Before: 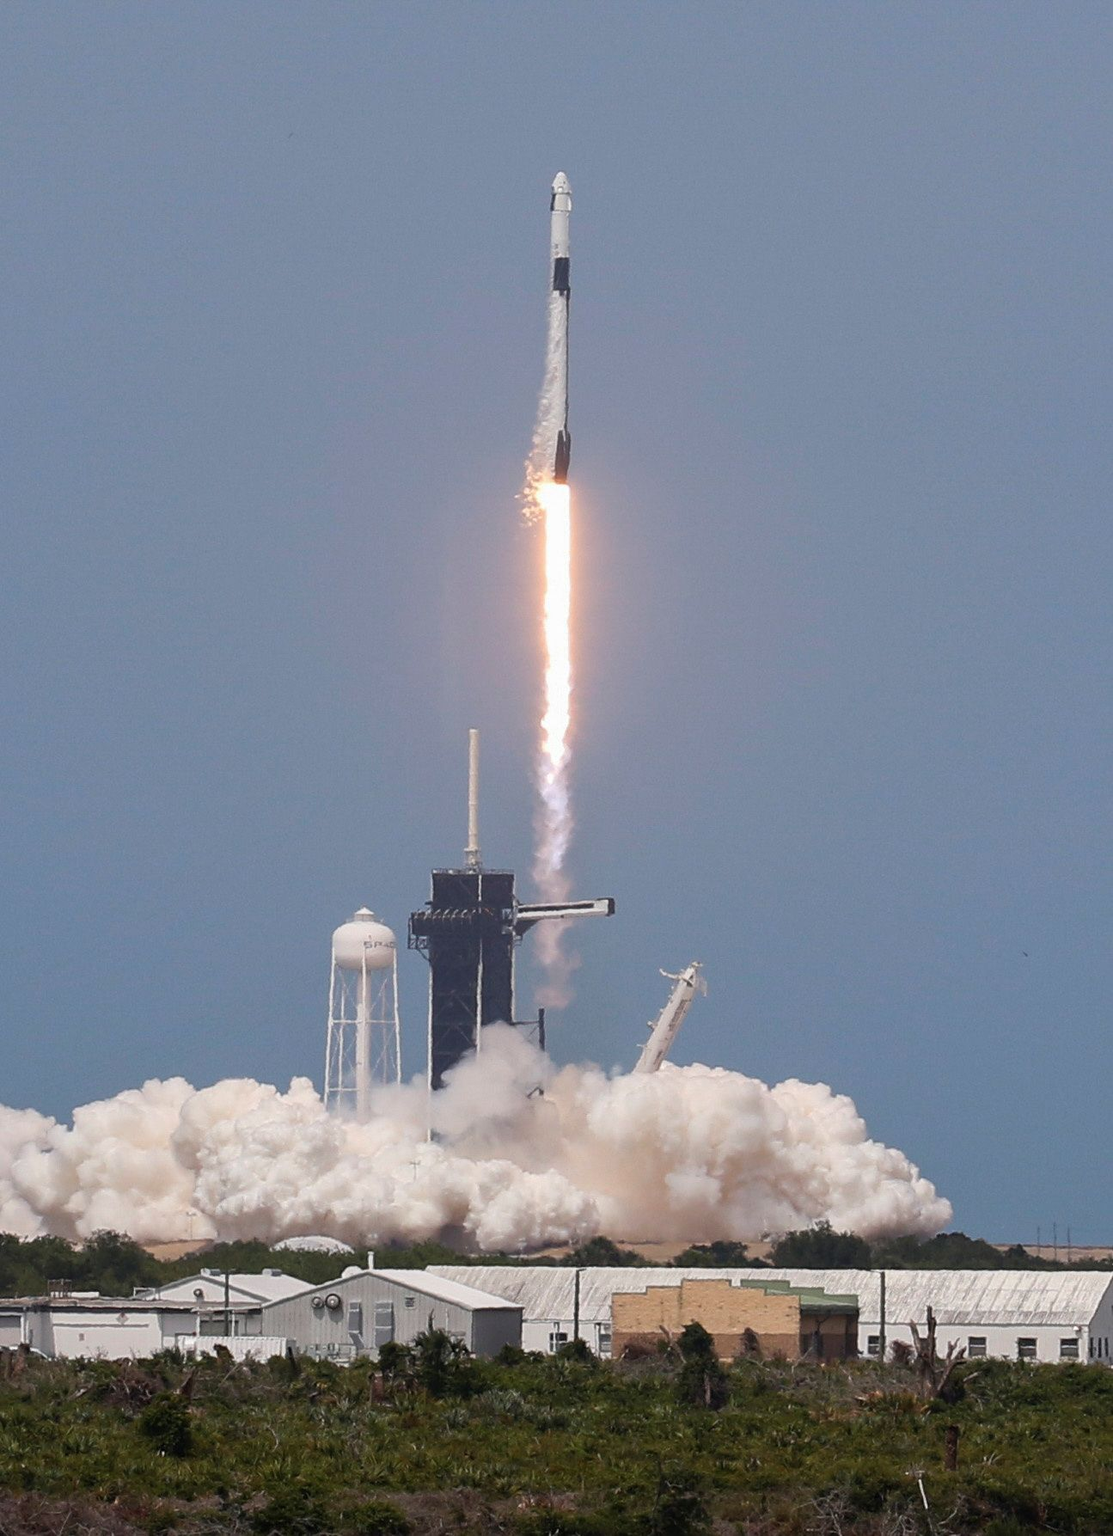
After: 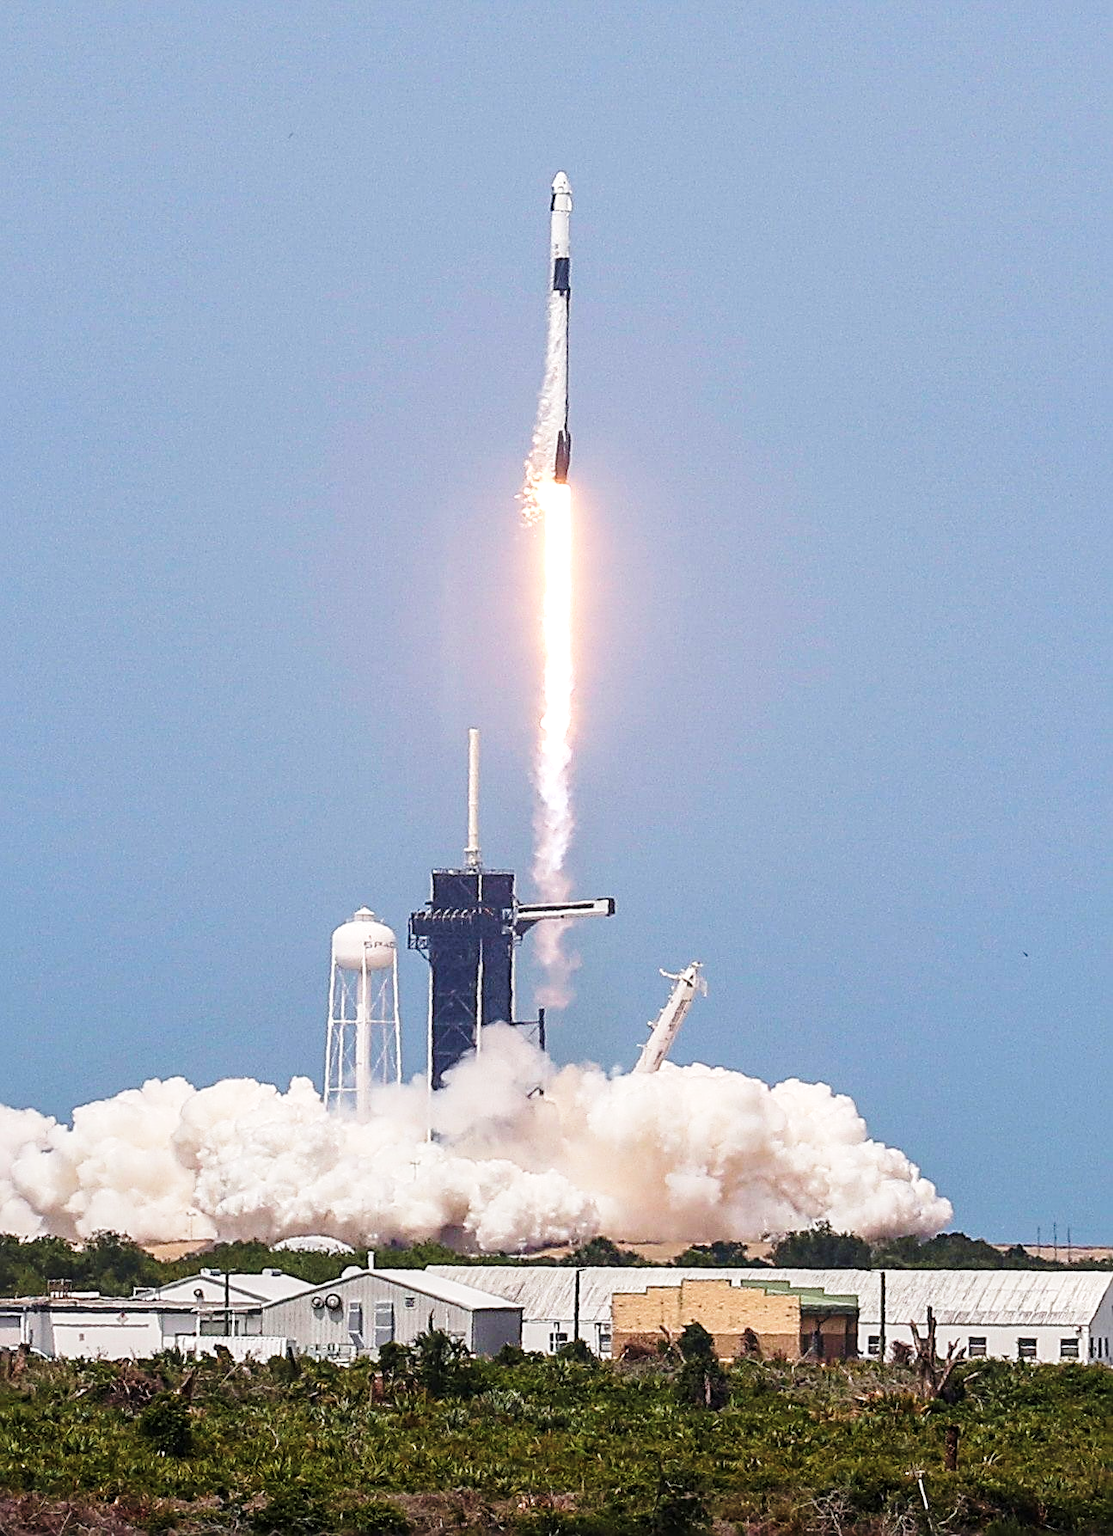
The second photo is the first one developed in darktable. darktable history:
velvia: on, module defaults
local contrast: on, module defaults
base curve: curves: ch0 [(0, 0) (0.028, 0.03) (0.121, 0.232) (0.46, 0.748) (0.859, 0.968) (1, 1)], preserve colors none
color calibration: gray › normalize channels true, illuminant same as pipeline (D50), adaptation XYZ, x 0.346, y 0.359, temperature 5015.85 K, gamut compression 0.01
sharpen: radius 3.014, amount 0.774
